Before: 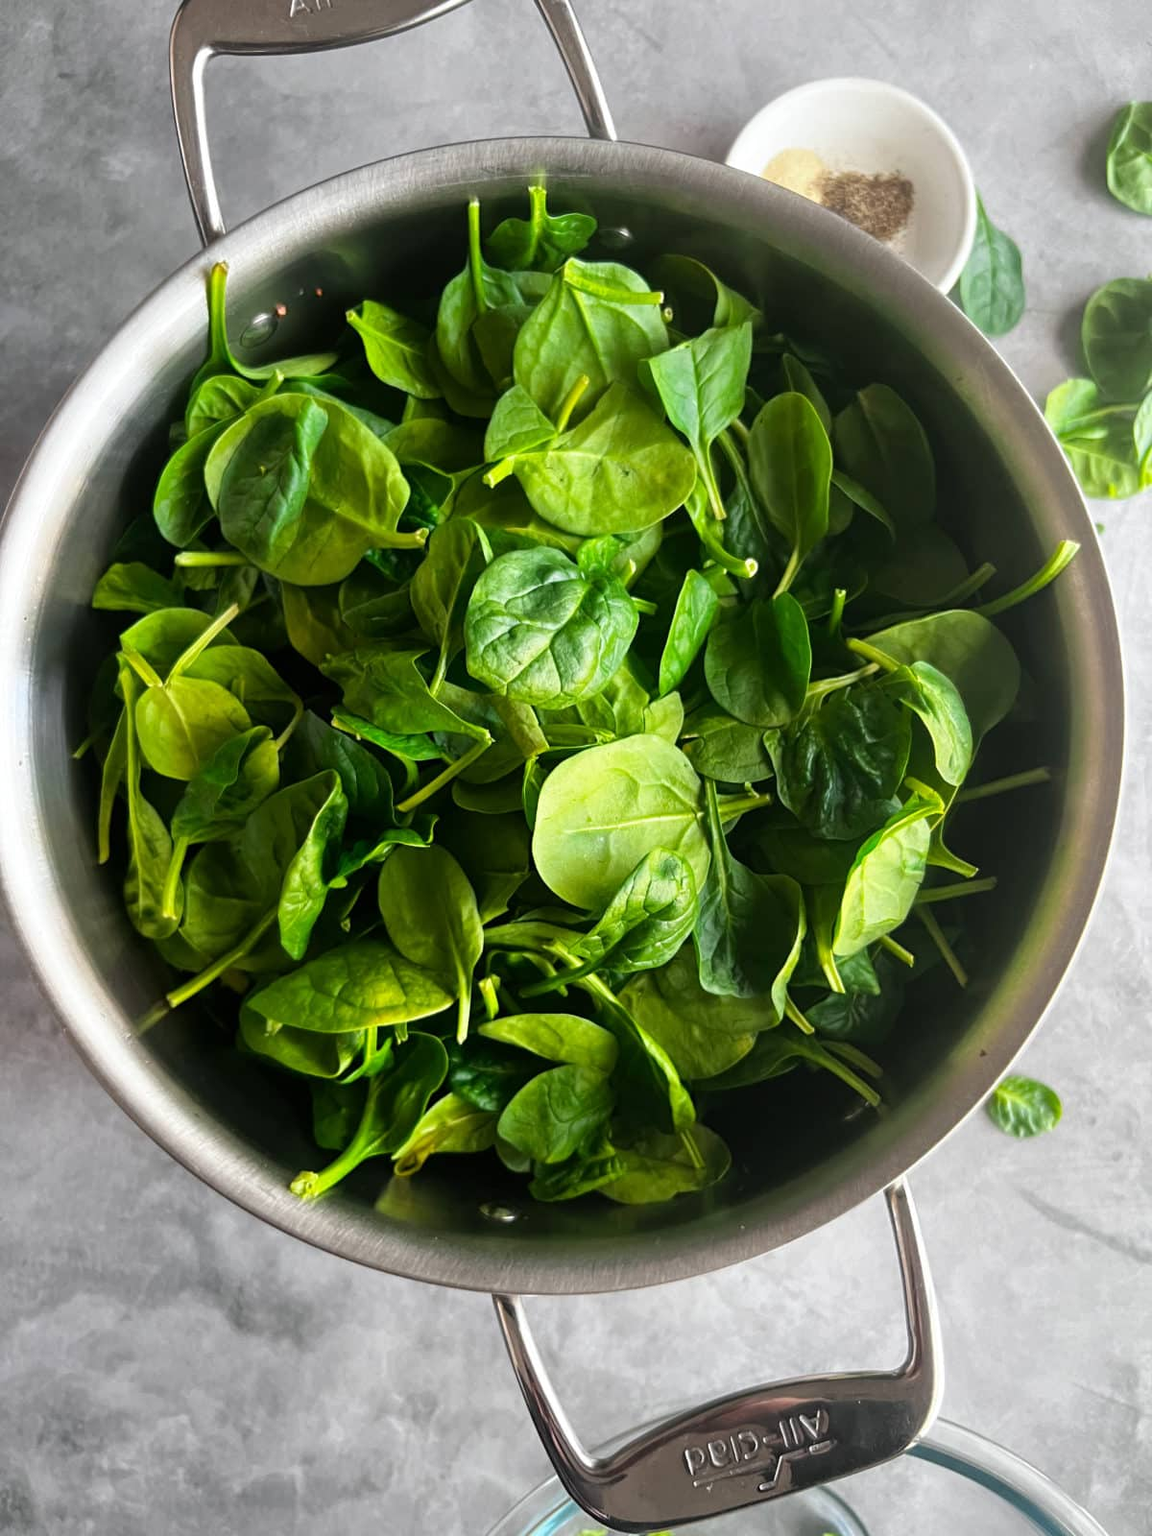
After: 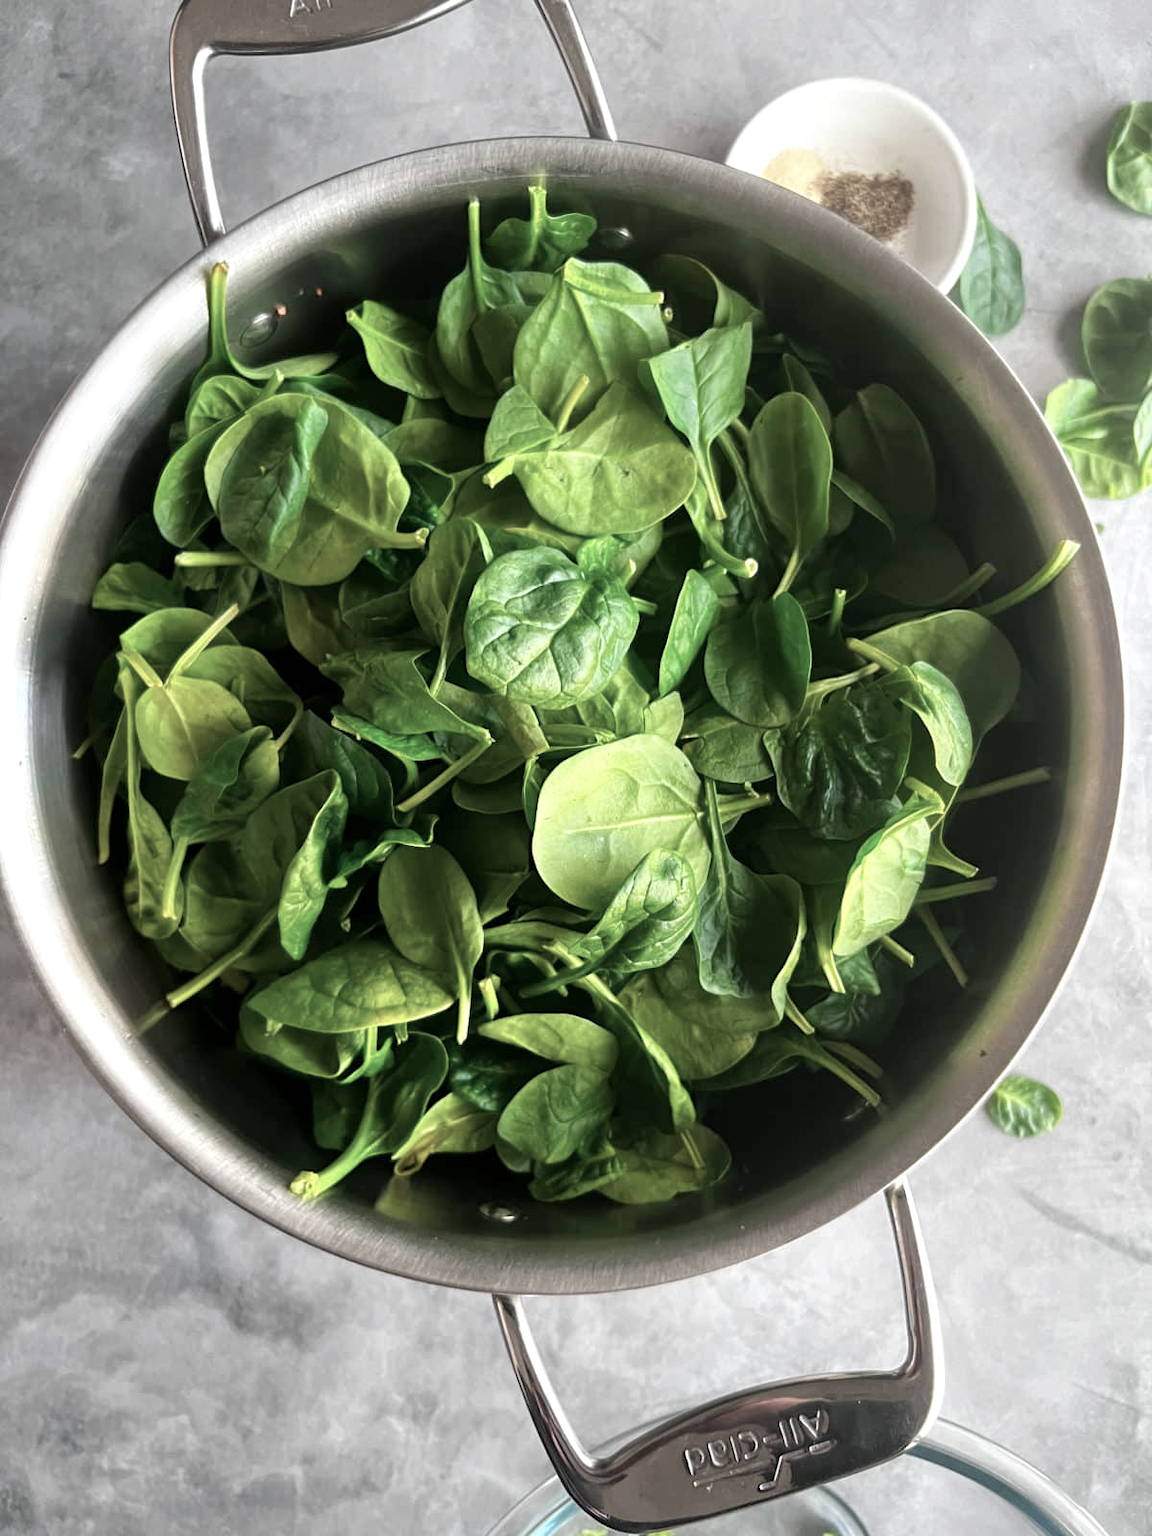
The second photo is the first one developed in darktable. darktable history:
exposure: black level correction 0.001, exposure 0.5 EV, compensate exposure bias true, compensate highlight preservation false
color balance: input saturation 100.43%, contrast fulcrum 14.22%, output saturation 70.41%
